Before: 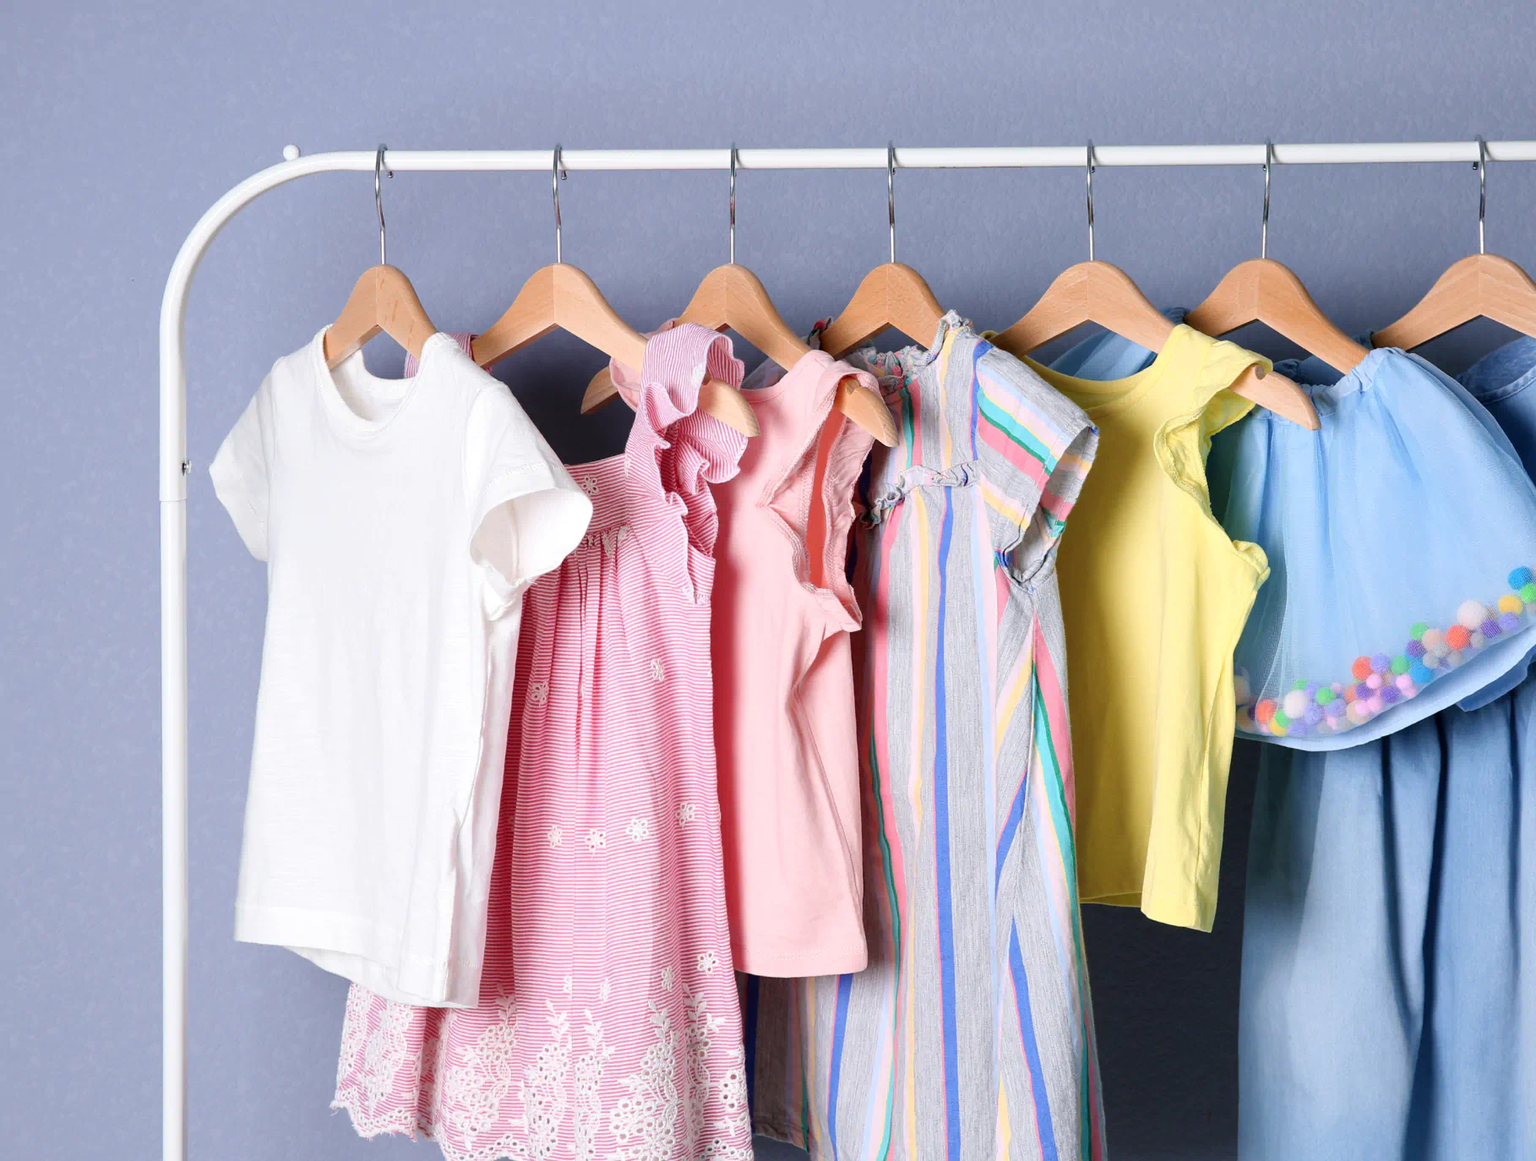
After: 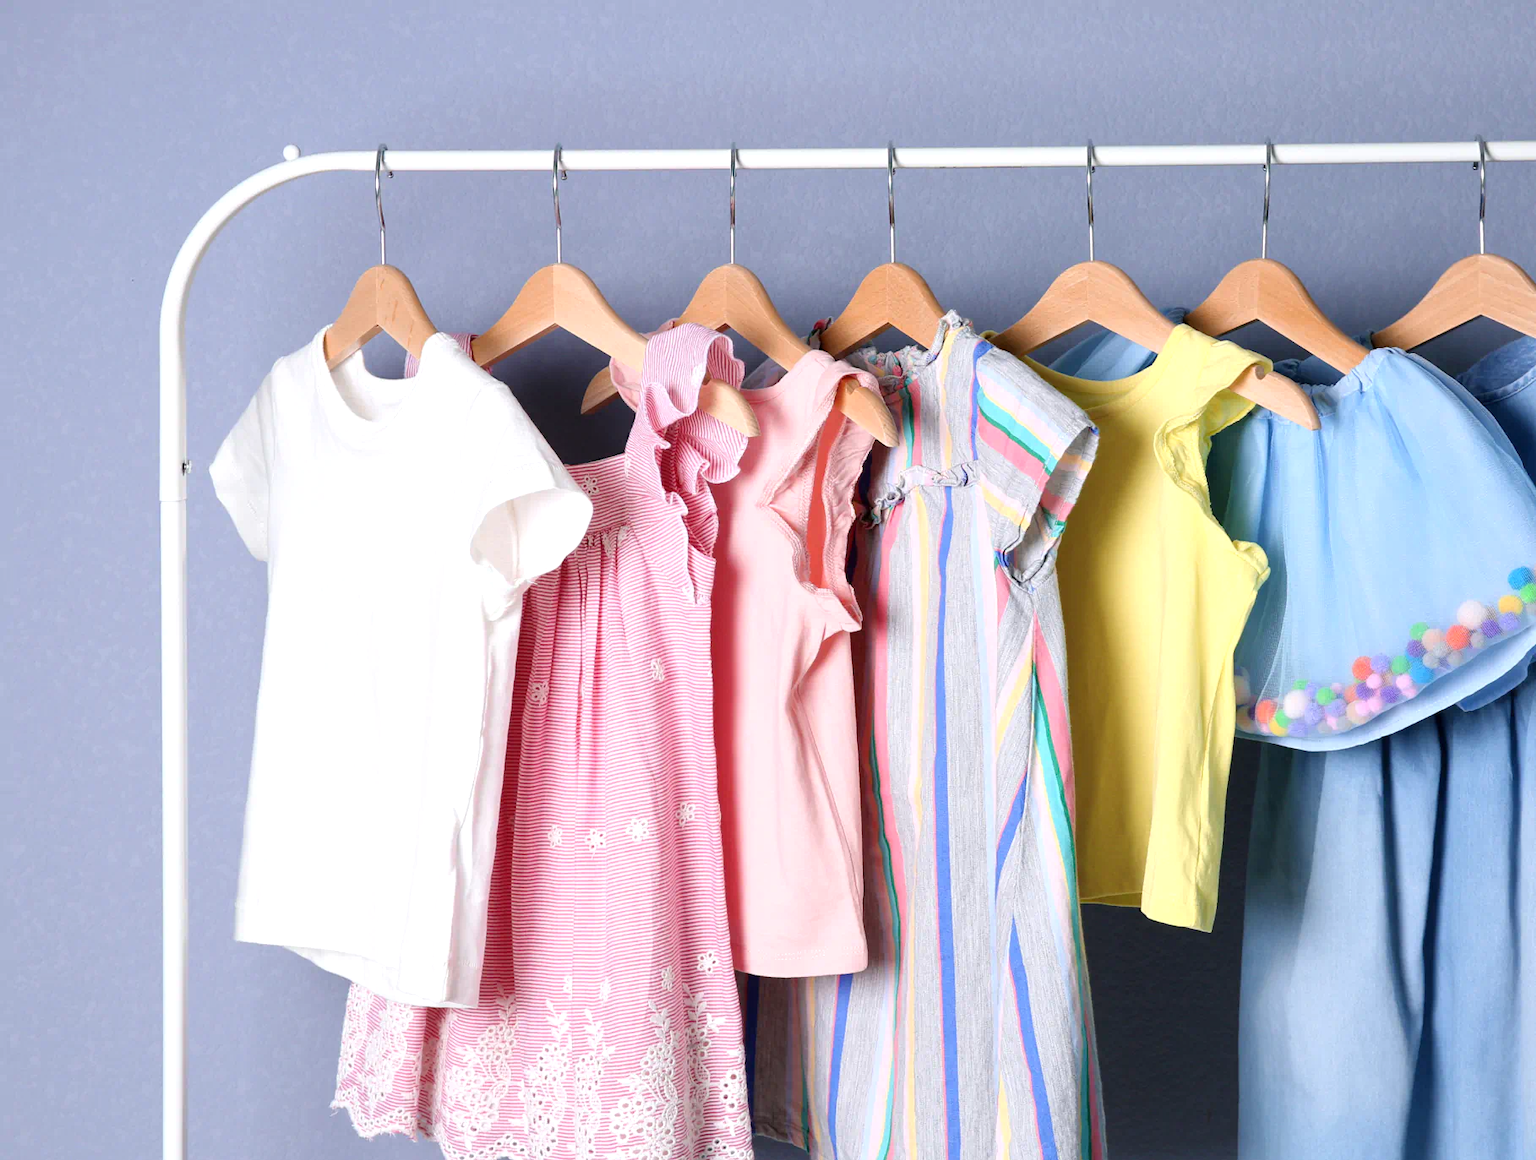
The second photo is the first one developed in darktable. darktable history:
exposure: exposure 0.198 EV, compensate highlight preservation false
